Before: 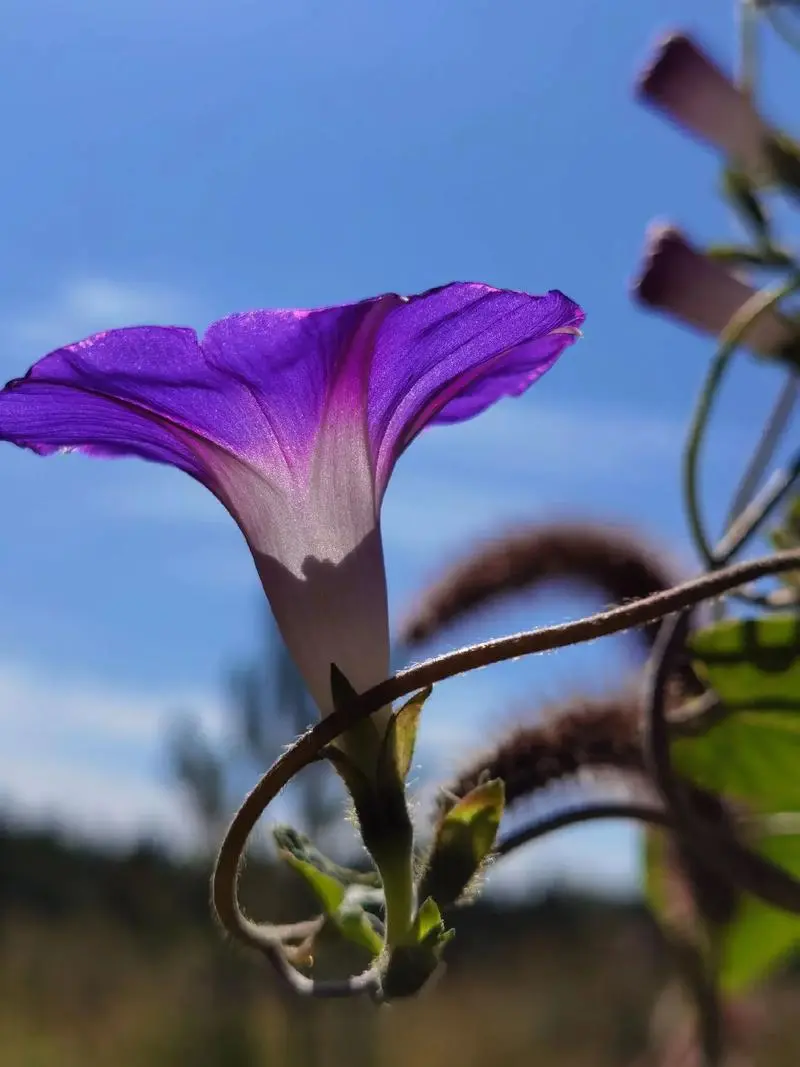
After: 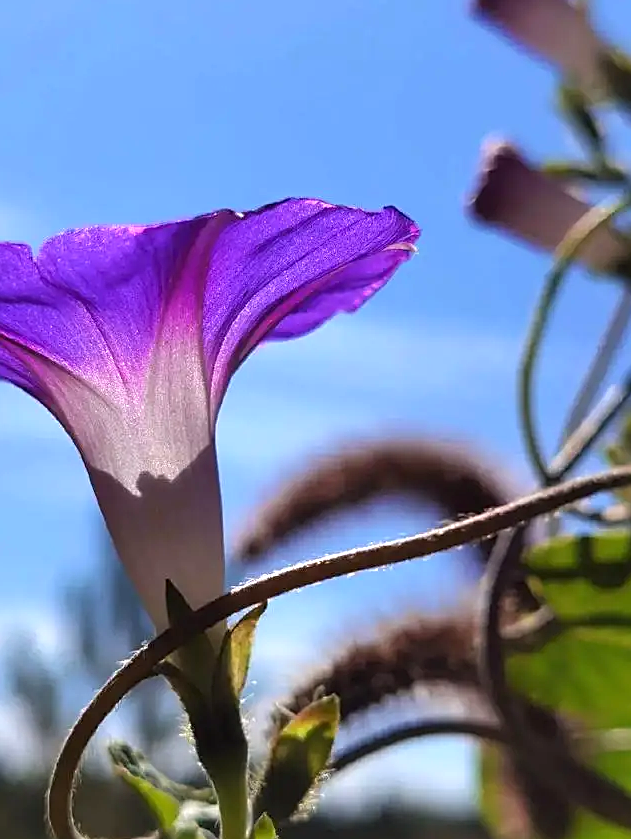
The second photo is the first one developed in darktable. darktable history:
sharpen: on, module defaults
exposure: black level correction 0, exposure 0.68 EV, compensate exposure bias true, compensate highlight preservation false
crop and rotate: left 20.74%, top 7.912%, right 0.375%, bottom 13.378%
